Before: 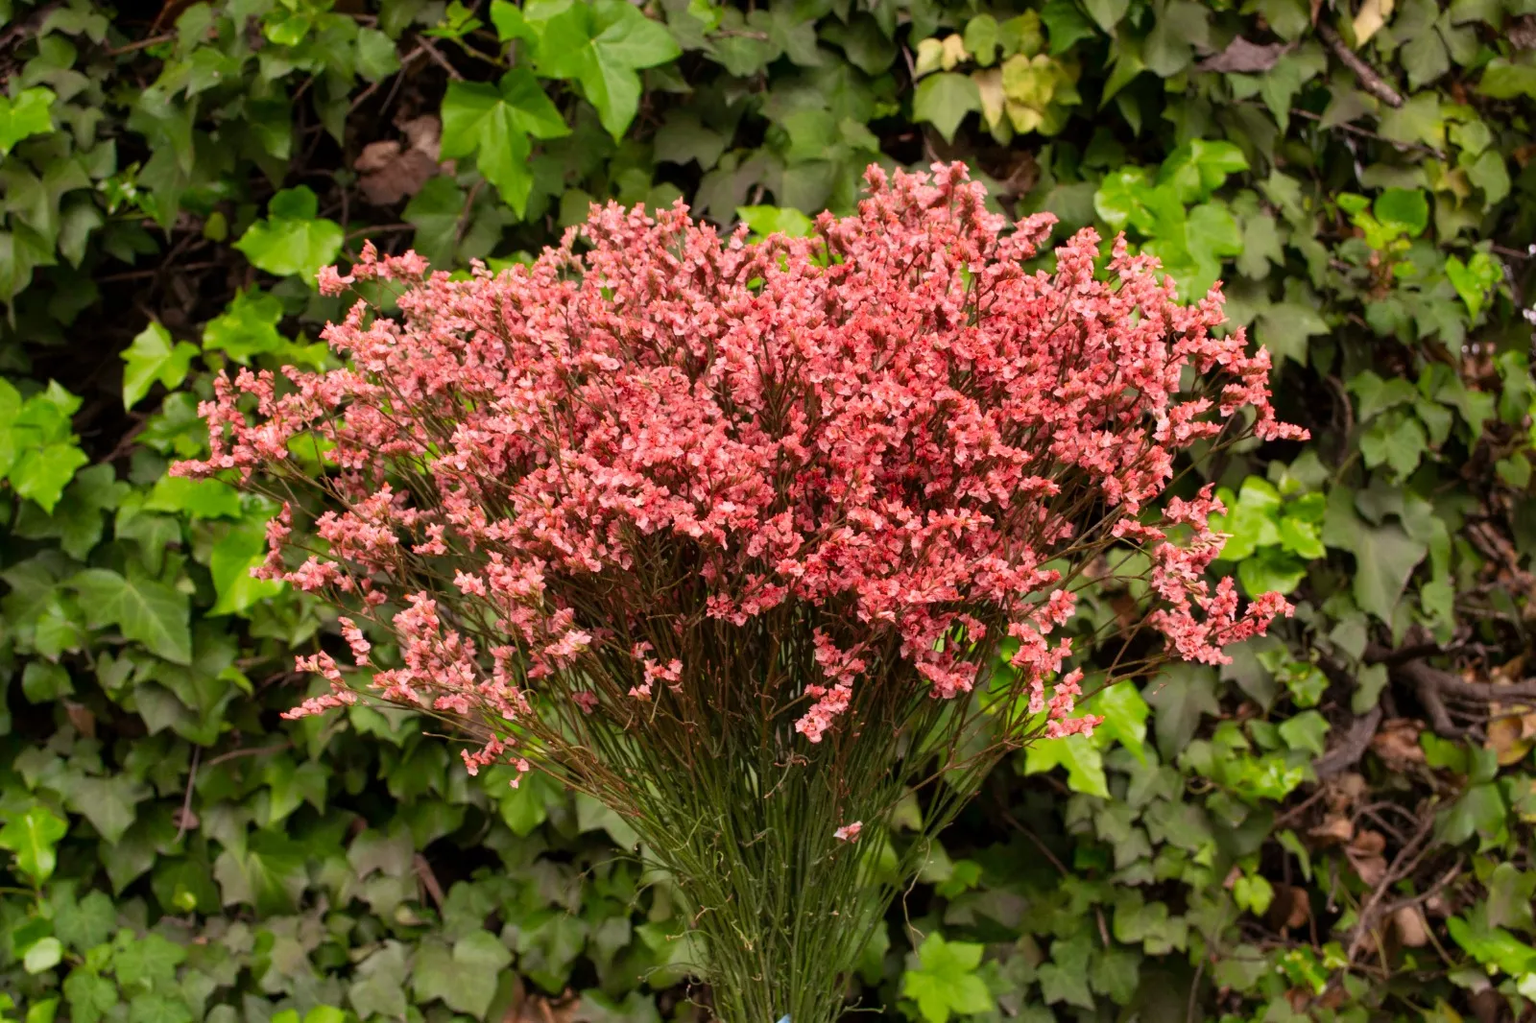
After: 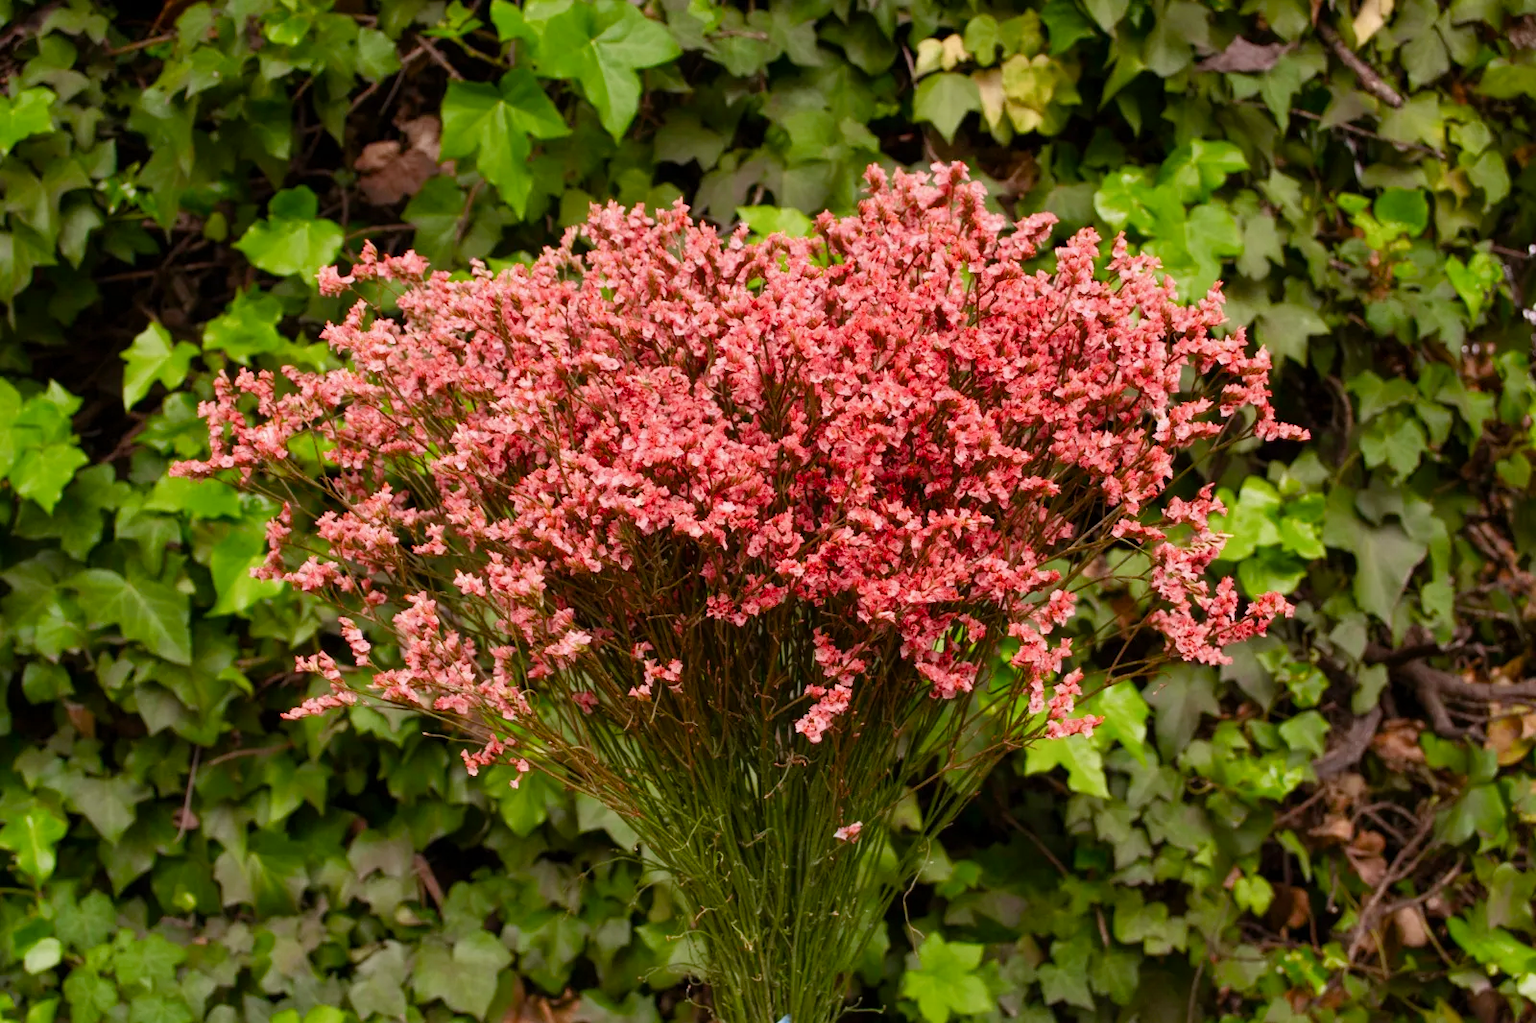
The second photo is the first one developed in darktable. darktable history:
color balance rgb: perceptual saturation grading › global saturation 20%, perceptual saturation grading › highlights -25%, perceptual saturation grading › shadows 25%
contrast brightness saturation: saturation -0.05
